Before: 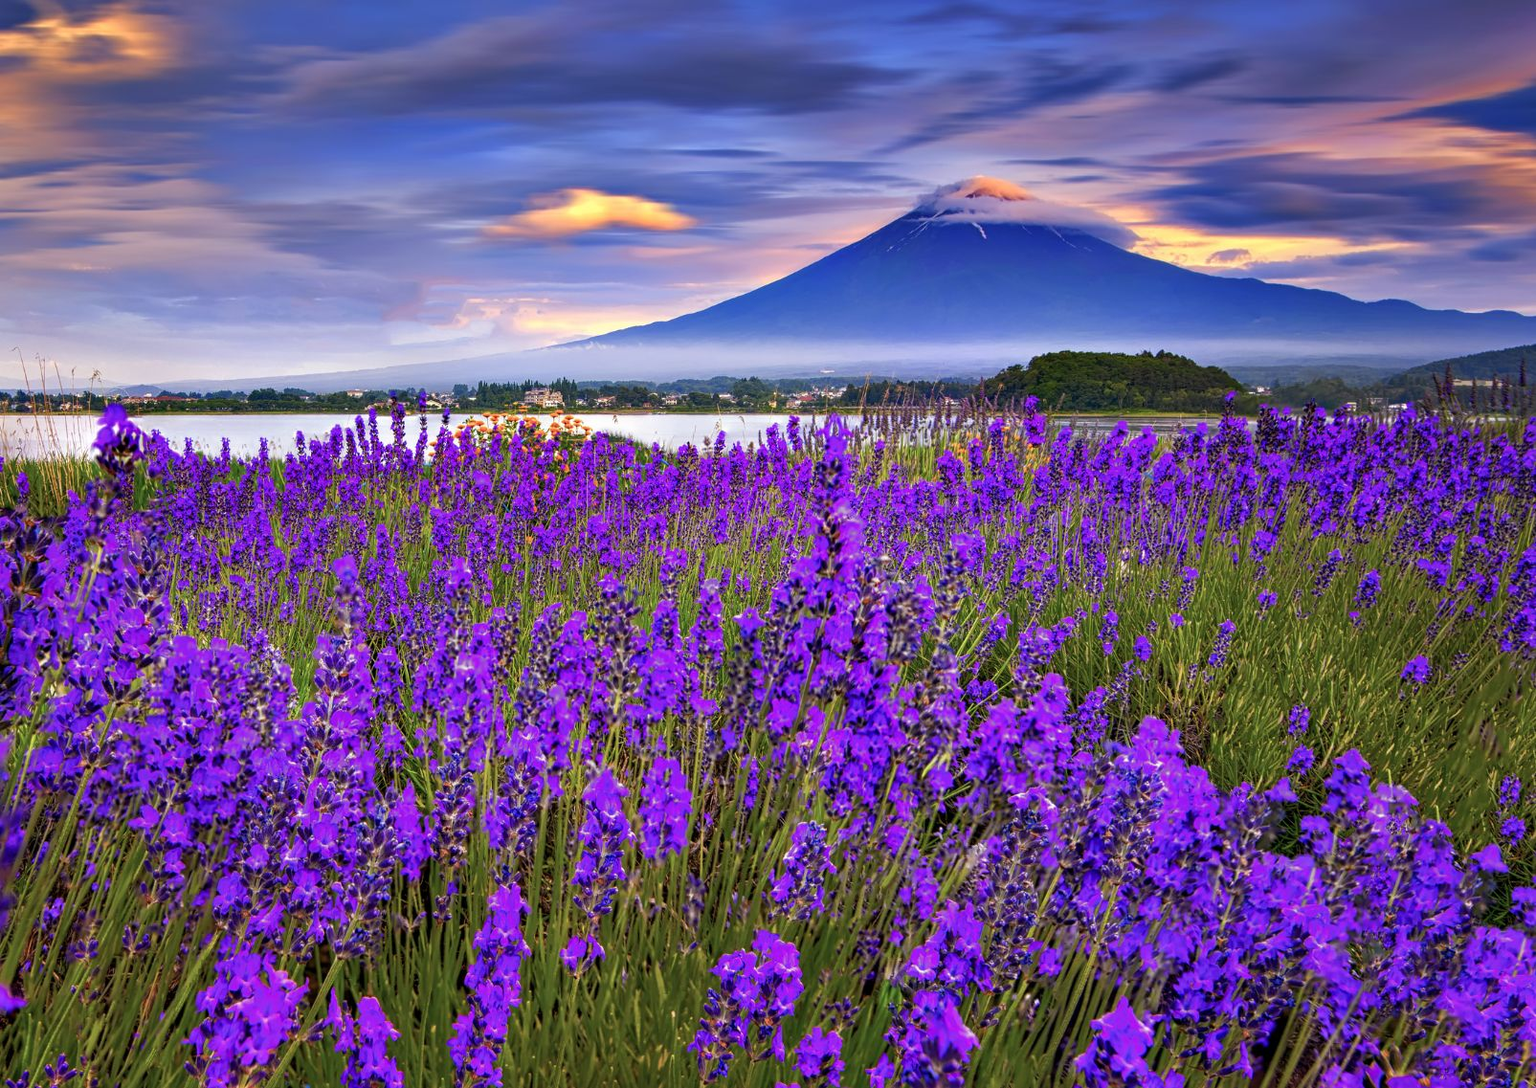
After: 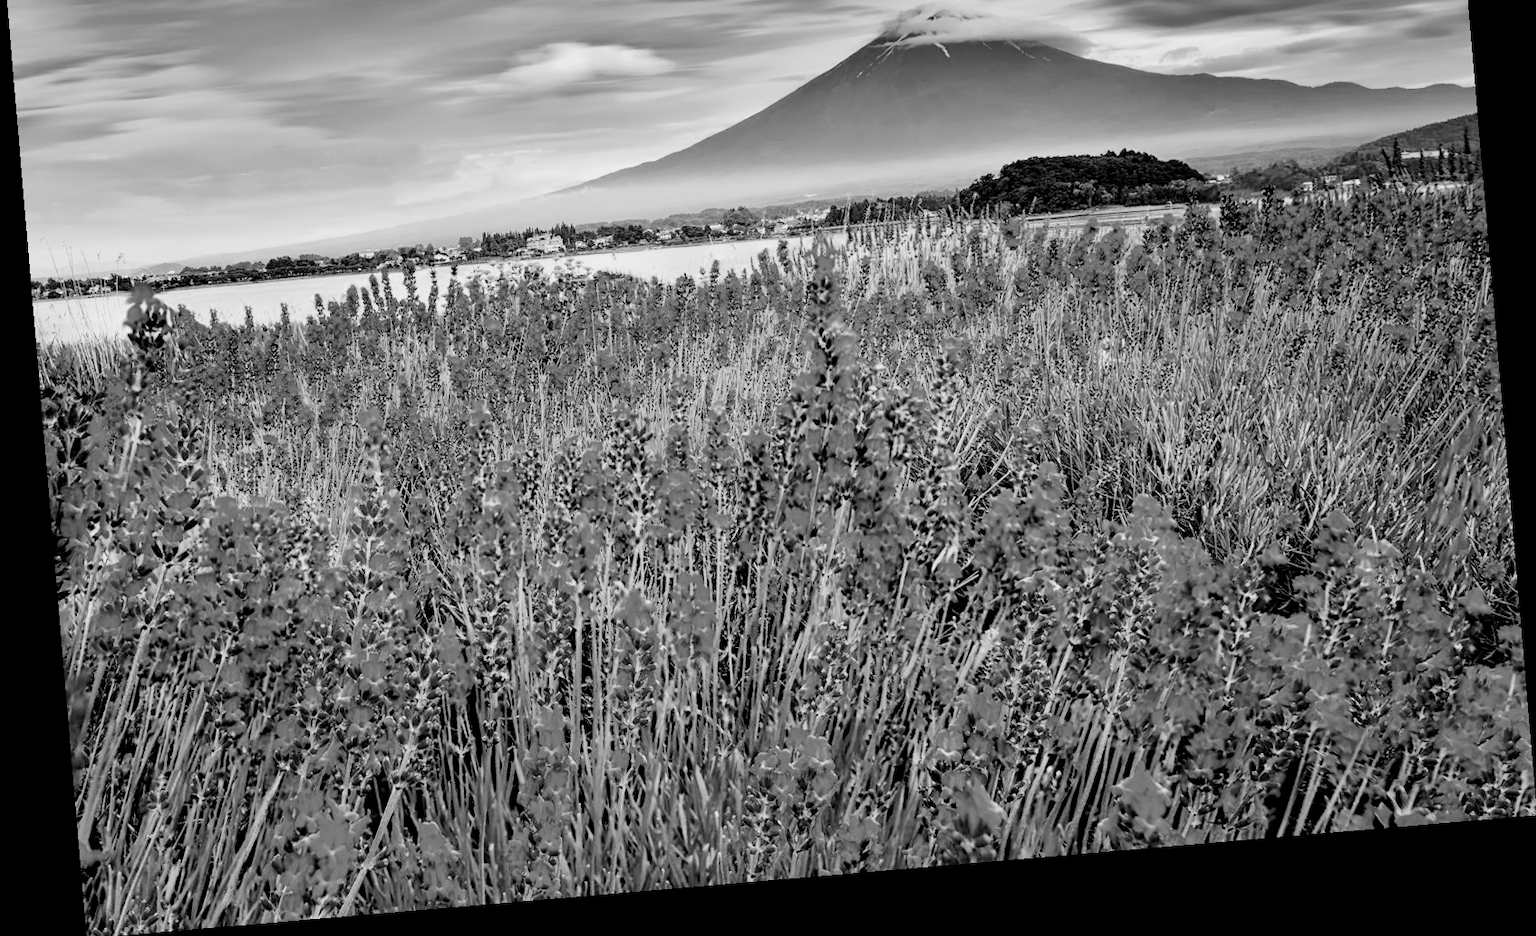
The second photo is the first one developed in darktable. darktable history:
exposure: black level correction 0, exposure 0.877 EV, compensate exposure bias true, compensate highlight preservation false
crop and rotate: top 18.507%
tone equalizer: -8 EV -0.417 EV, -7 EV -0.389 EV, -6 EV -0.333 EV, -5 EV -0.222 EV, -3 EV 0.222 EV, -2 EV 0.333 EV, -1 EV 0.389 EV, +0 EV 0.417 EV, edges refinement/feathering 500, mask exposure compensation -1.25 EV, preserve details no
color balance: mode lift, gamma, gain (sRGB)
rotate and perspective: rotation -4.86°, automatic cropping off
contrast brightness saturation: saturation -1
filmic rgb: black relative exposure -3.21 EV, white relative exposure 7.02 EV, hardness 1.46, contrast 1.35
